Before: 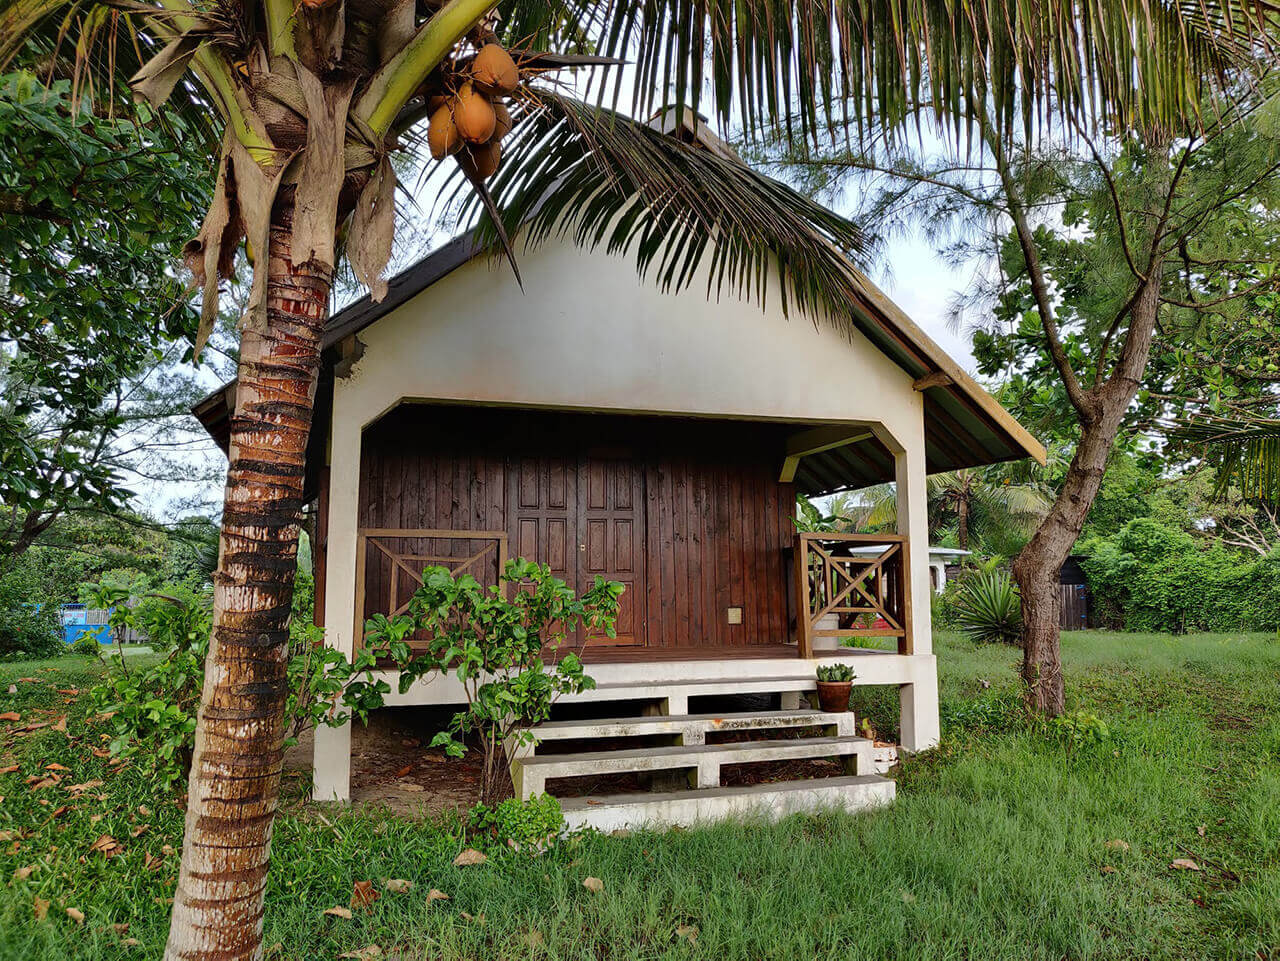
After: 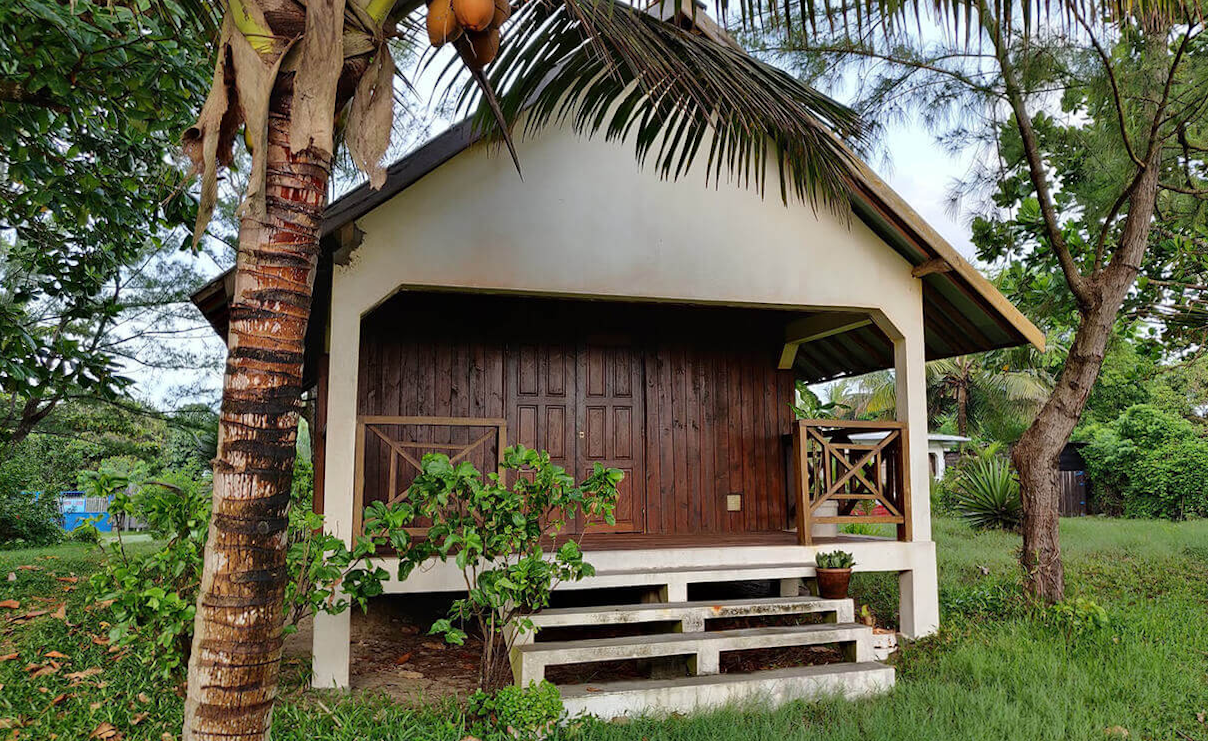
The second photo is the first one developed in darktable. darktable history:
crop and rotate: angle 0.069°, top 11.78%, right 5.469%, bottom 10.935%
